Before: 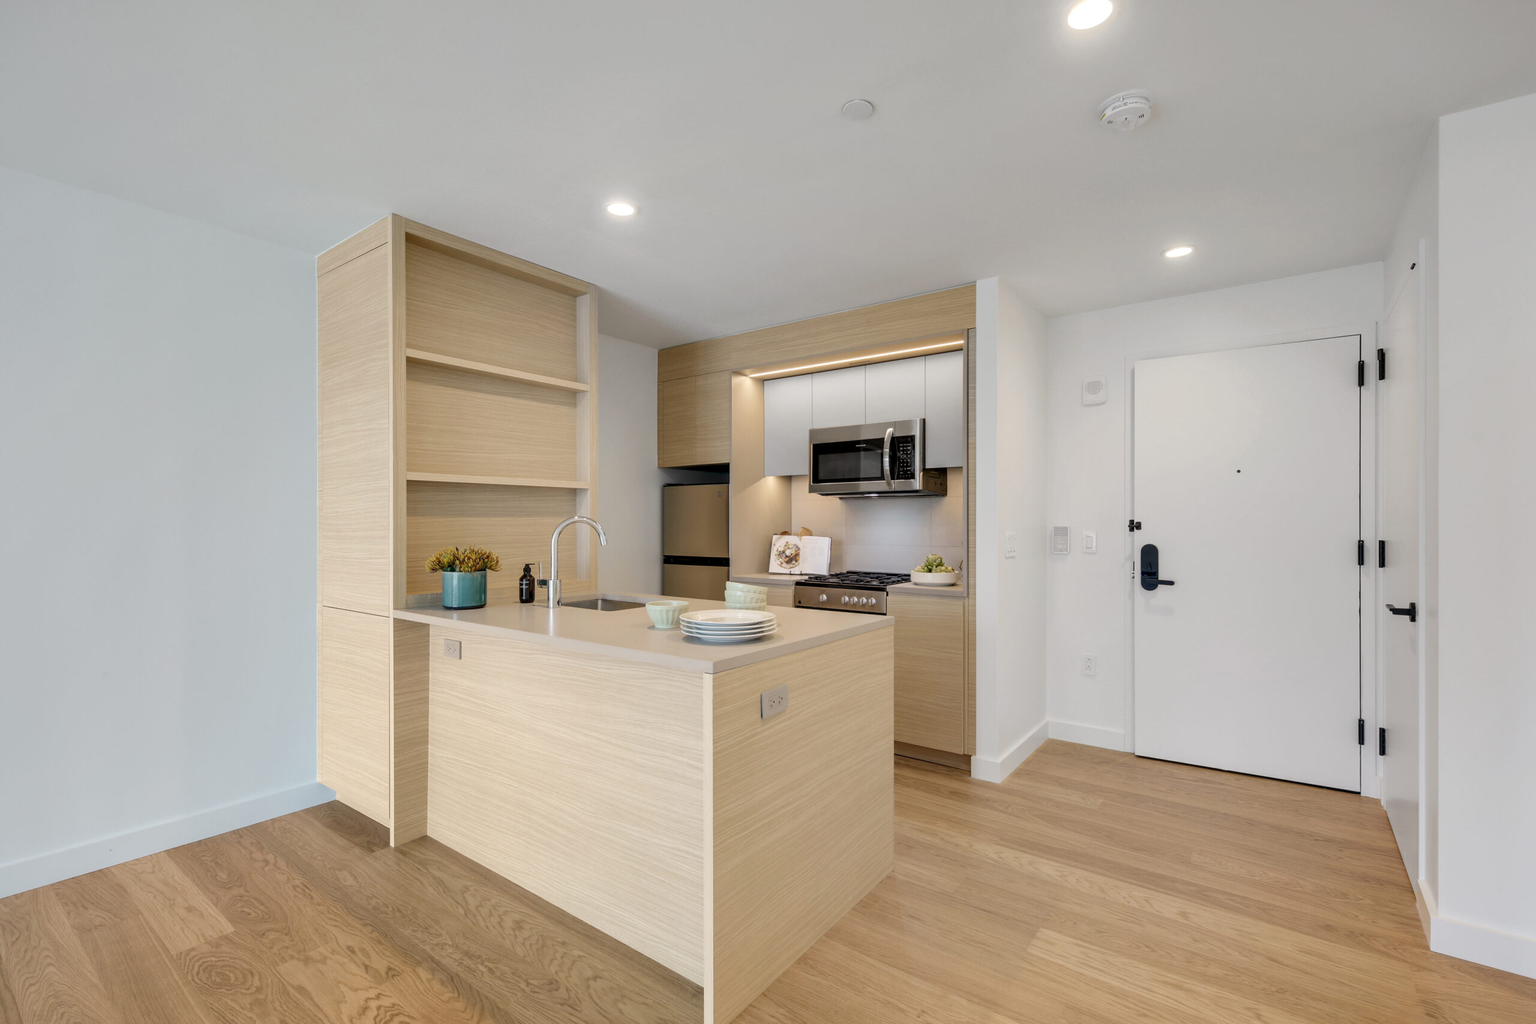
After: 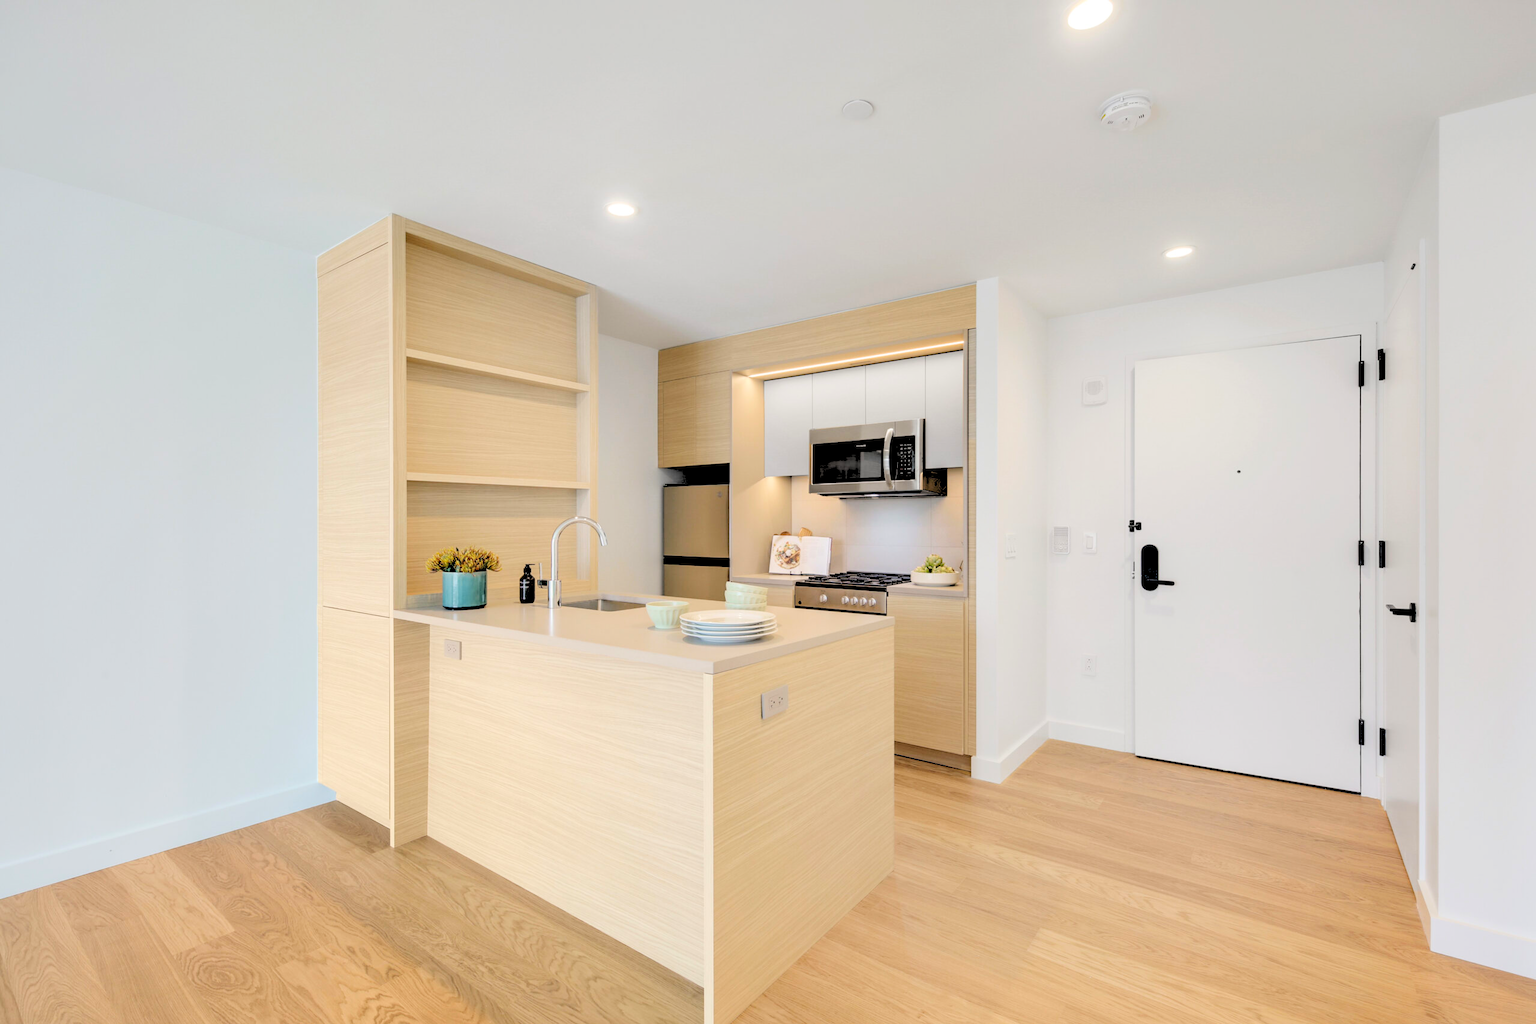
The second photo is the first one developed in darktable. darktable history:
rgb levels: levels [[0.027, 0.429, 0.996], [0, 0.5, 1], [0, 0.5, 1]]
contrast brightness saturation: contrast 0.07, brightness 0.08, saturation 0.18
